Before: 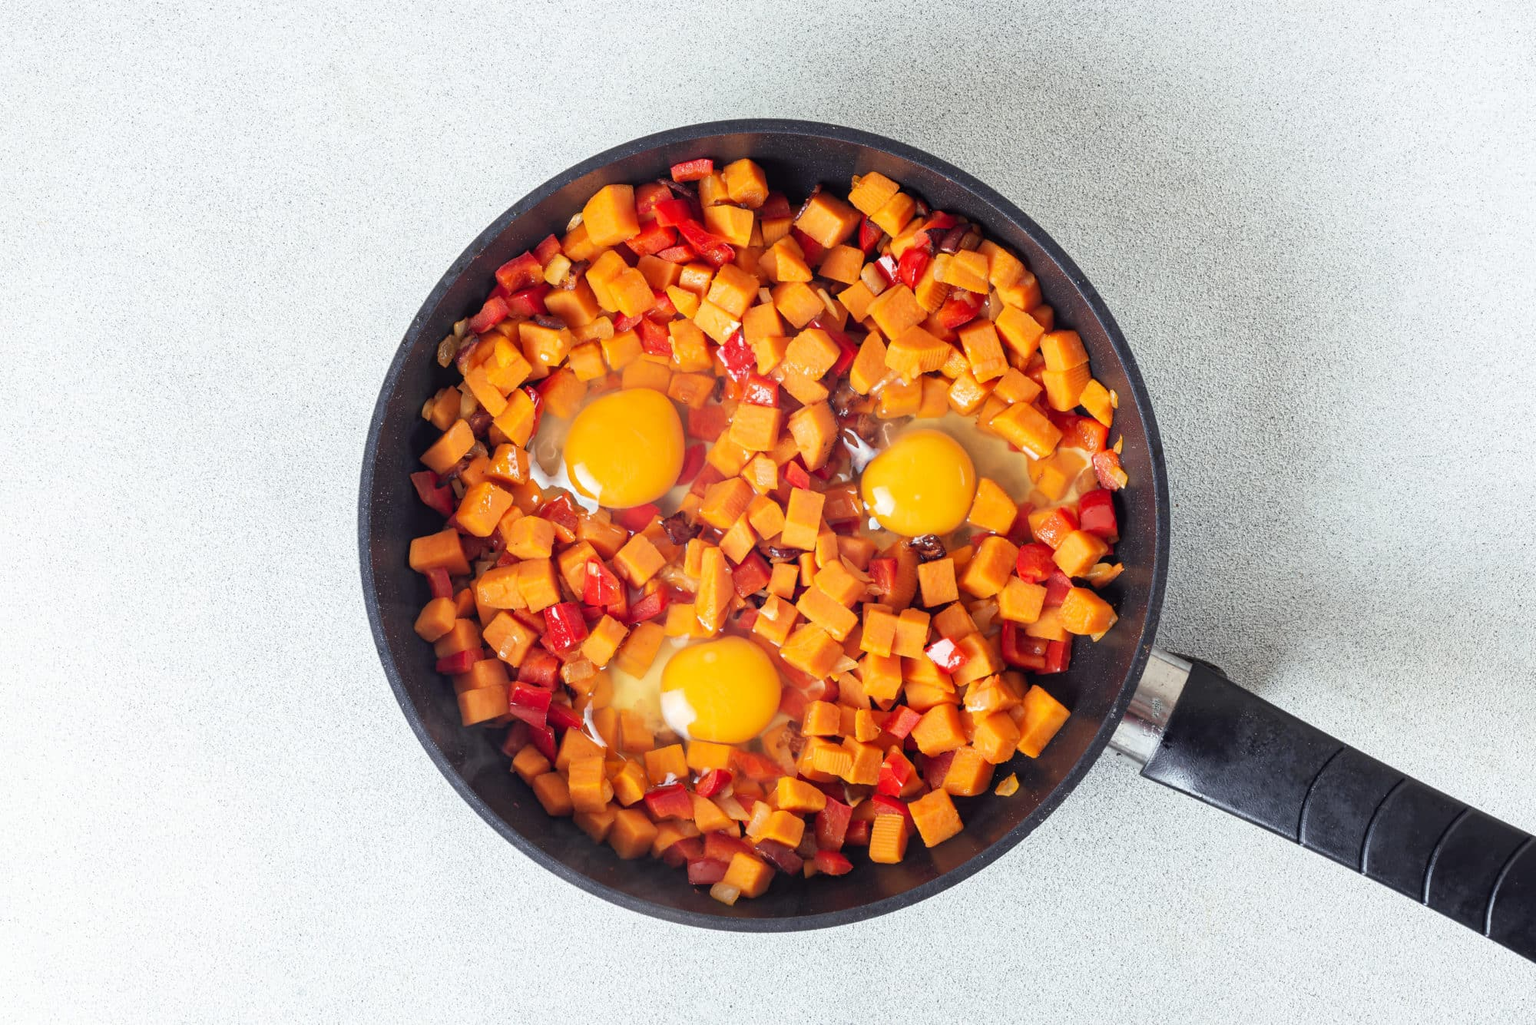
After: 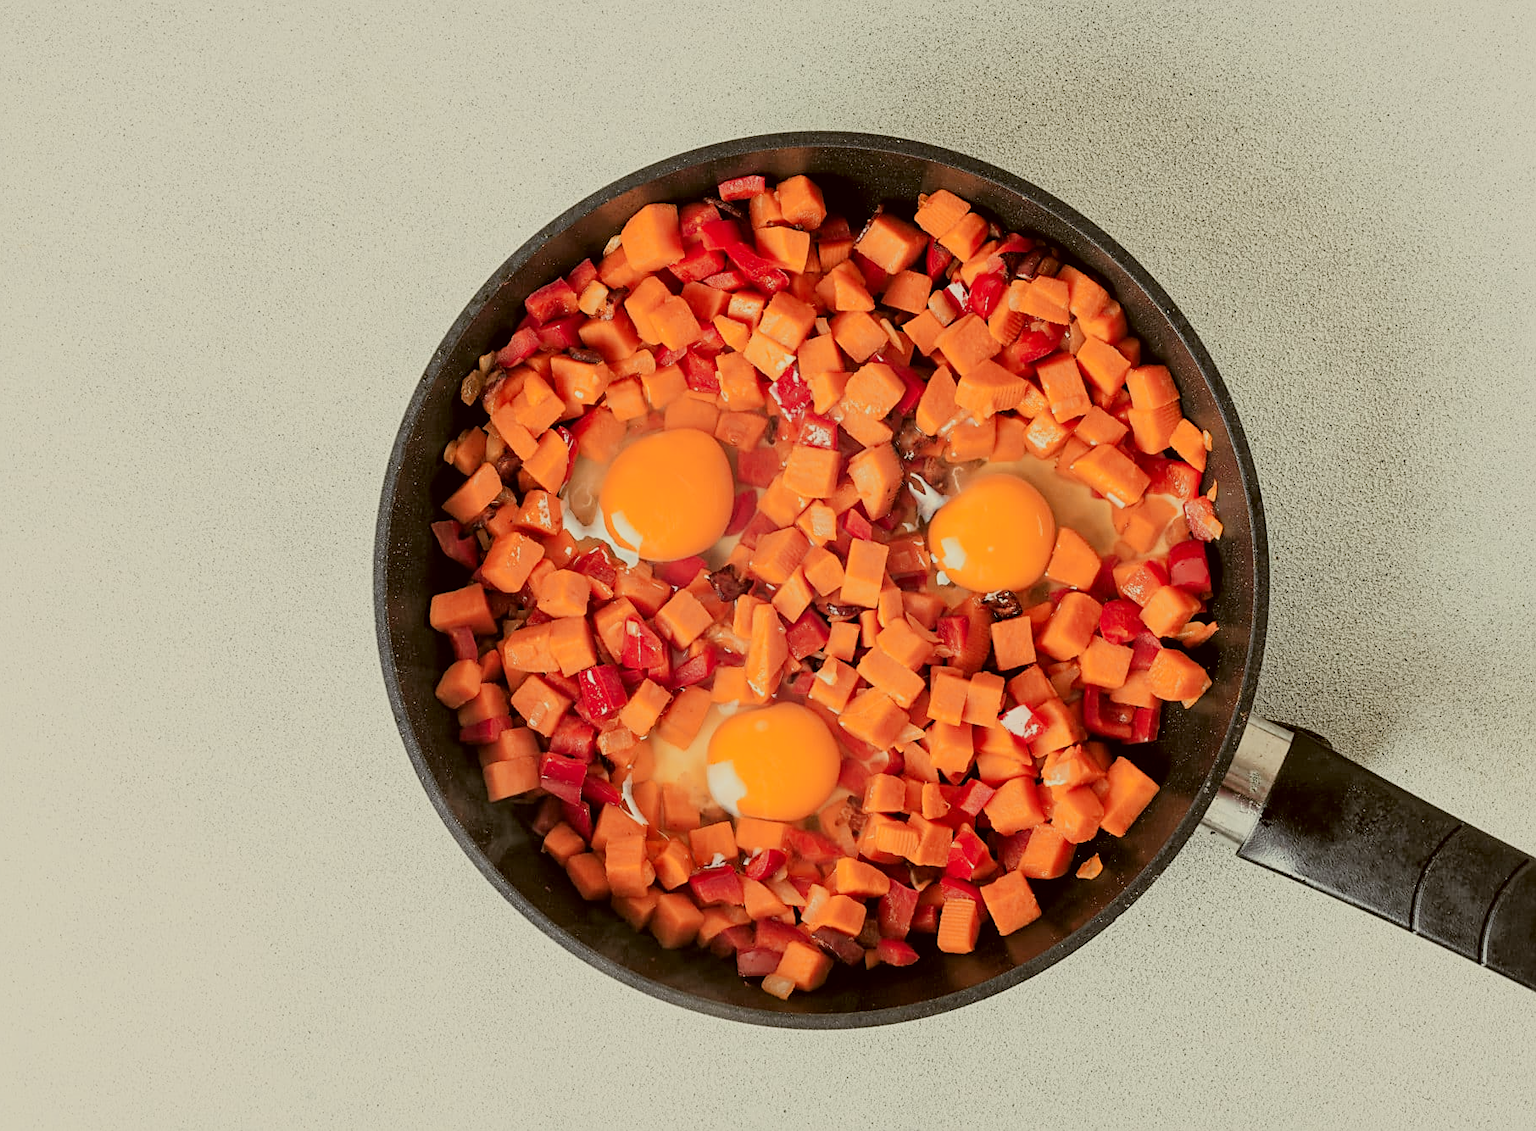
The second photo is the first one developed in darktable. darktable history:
sharpen: on, module defaults
color correction: highlights a* -1.76, highlights b* 10.51, shadows a* 0.653, shadows b* 19.76
filmic rgb: black relative exposure -6.94 EV, white relative exposure 5.69 EV, hardness 2.86
crop and rotate: left 1.303%, right 8.085%
color zones: curves: ch1 [(0, 0.469) (0.072, 0.457) (0.243, 0.494) (0.429, 0.5) (0.571, 0.5) (0.714, 0.5) (0.857, 0.5) (1, 0.469)]; ch2 [(0, 0.499) (0.143, 0.467) (0.242, 0.436) (0.429, 0.493) (0.571, 0.5) (0.714, 0.5) (0.857, 0.5) (1, 0.499)]
local contrast: mode bilateral grid, contrast 20, coarseness 51, detail 119%, midtone range 0.2
